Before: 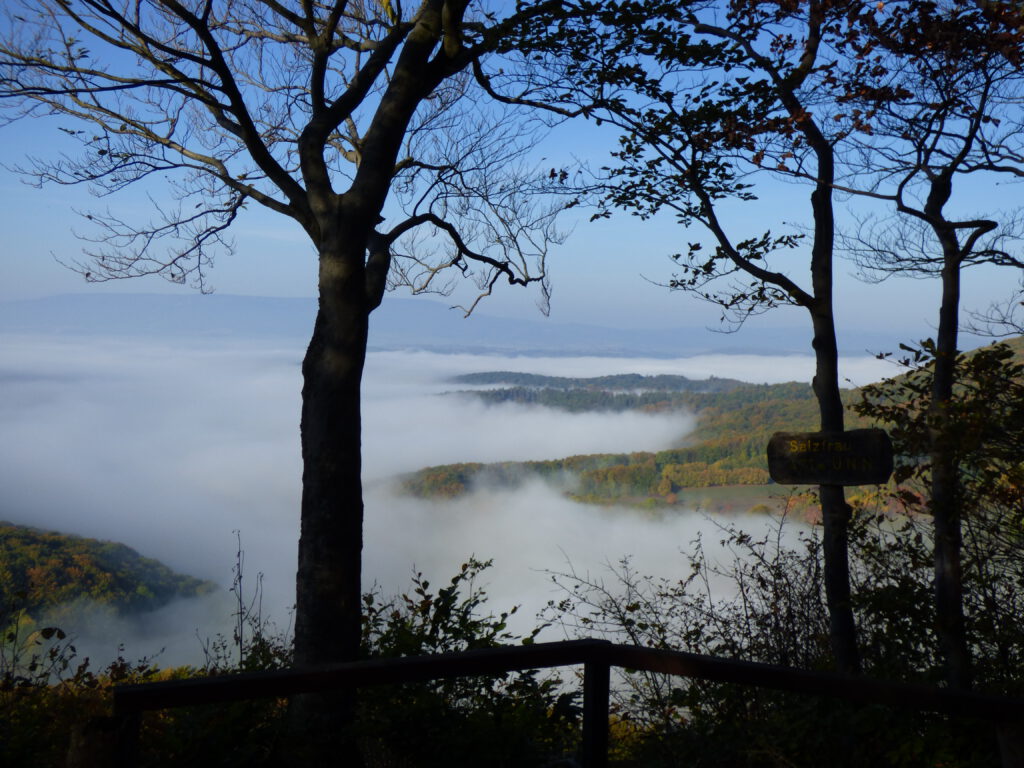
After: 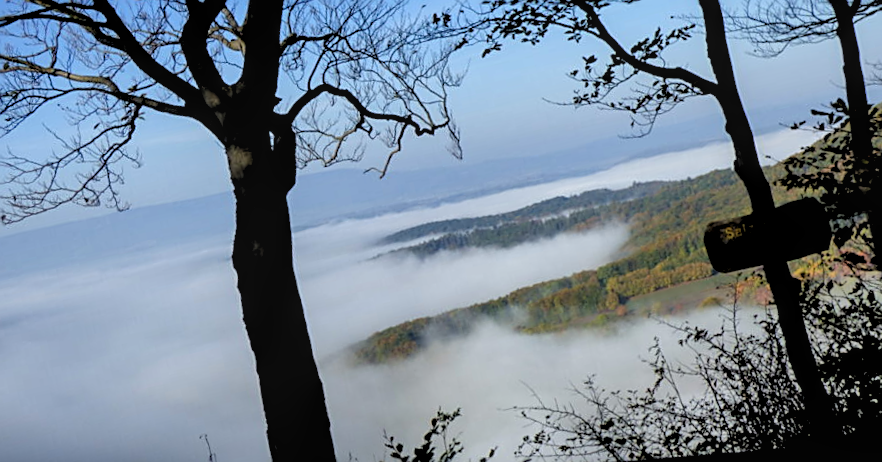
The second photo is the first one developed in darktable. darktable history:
shadows and highlights: soften with gaussian
local contrast: on, module defaults
rgb levels: levels [[0.013, 0.434, 0.89], [0, 0.5, 1], [0, 0.5, 1]]
sharpen: on, module defaults
crop and rotate: angle -2.38°
rotate and perspective: rotation -14.8°, crop left 0.1, crop right 0.903, crop top 0.25, crop bottom 0.748
